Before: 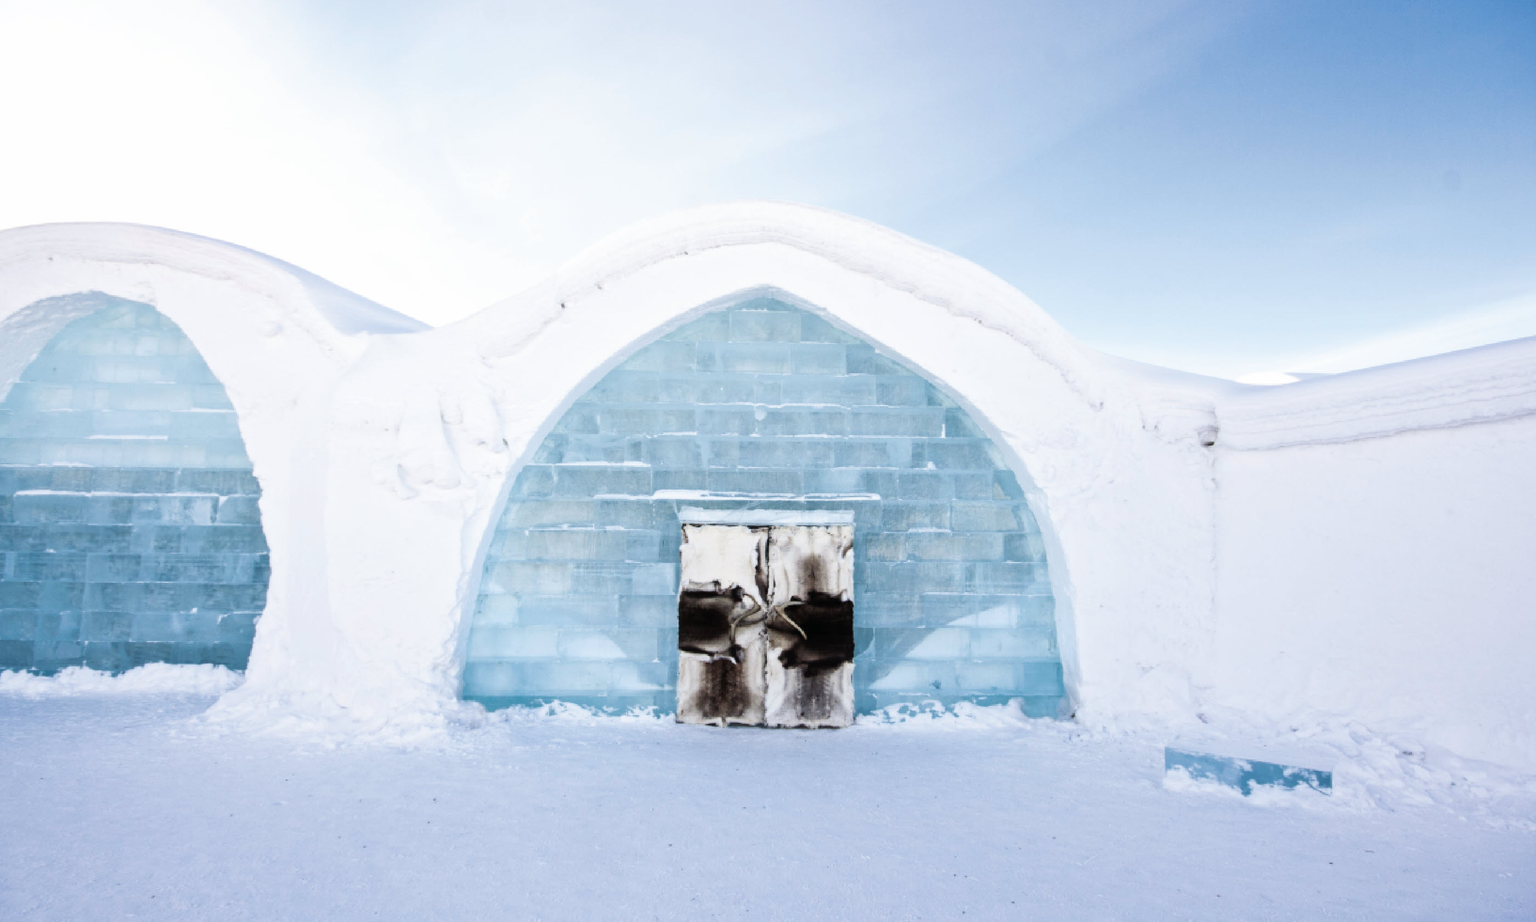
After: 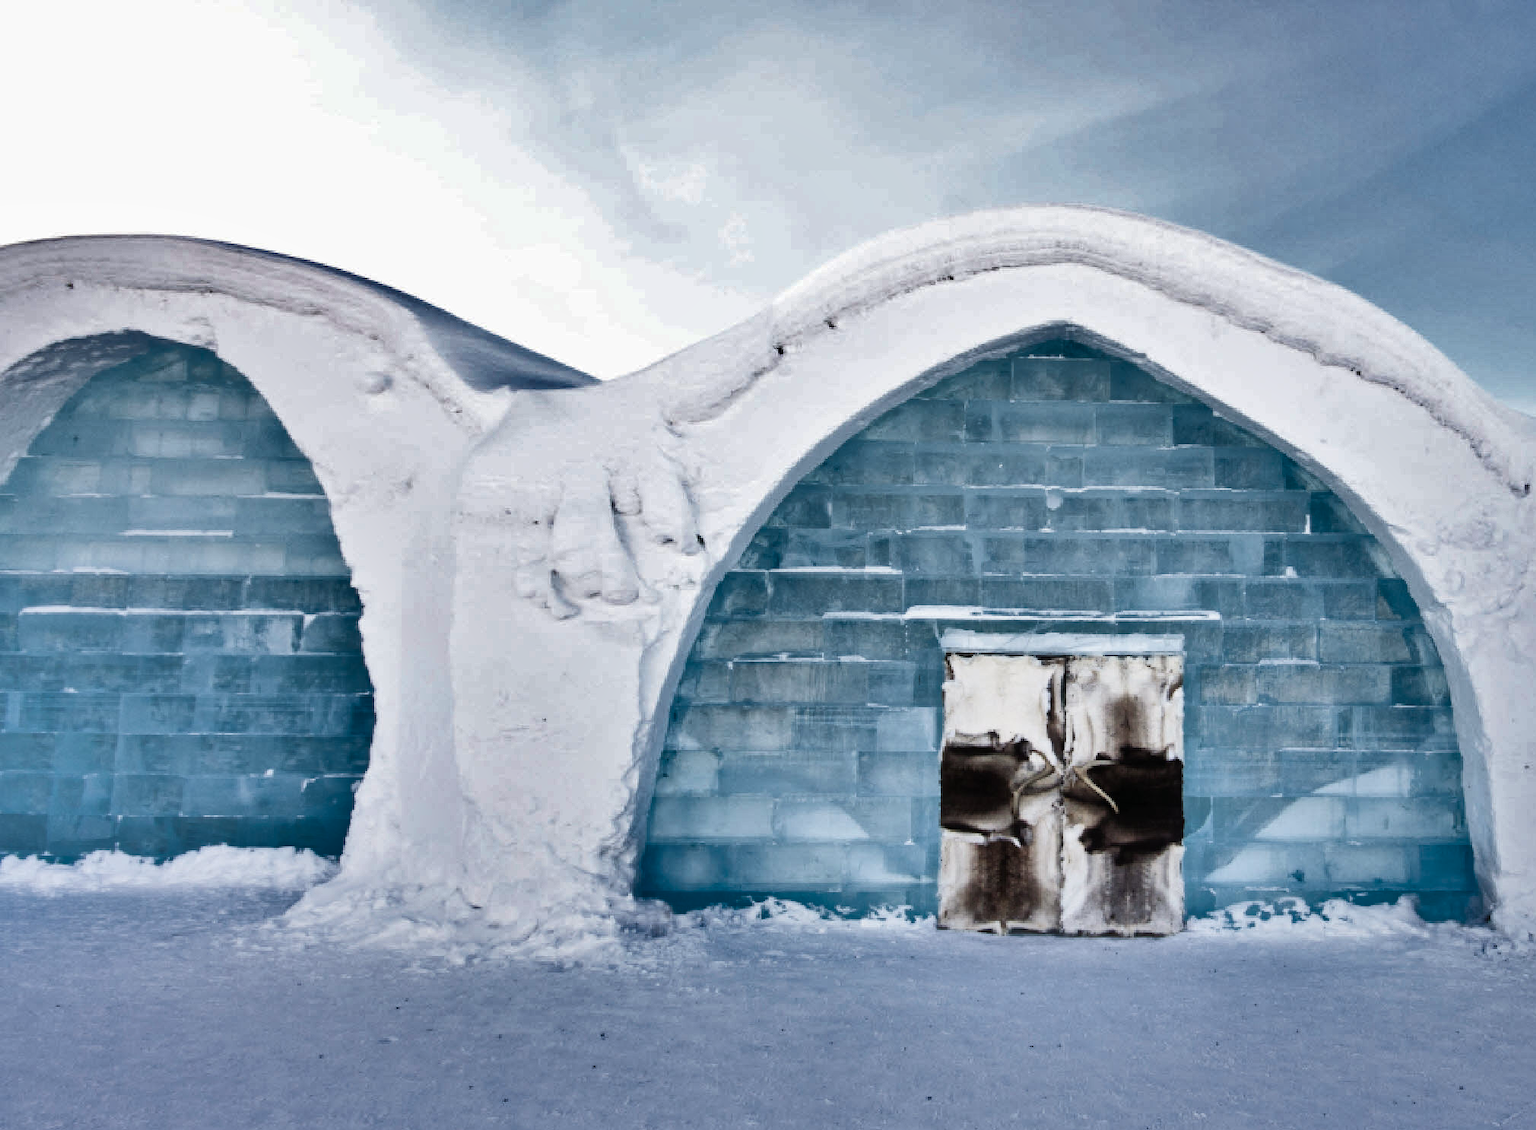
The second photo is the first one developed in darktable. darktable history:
shadows and highlights: shadows 20.77, highlights -81.24, soften with gaussian
crop: top 5.771%, right 27.838%, bottom 5.713%
